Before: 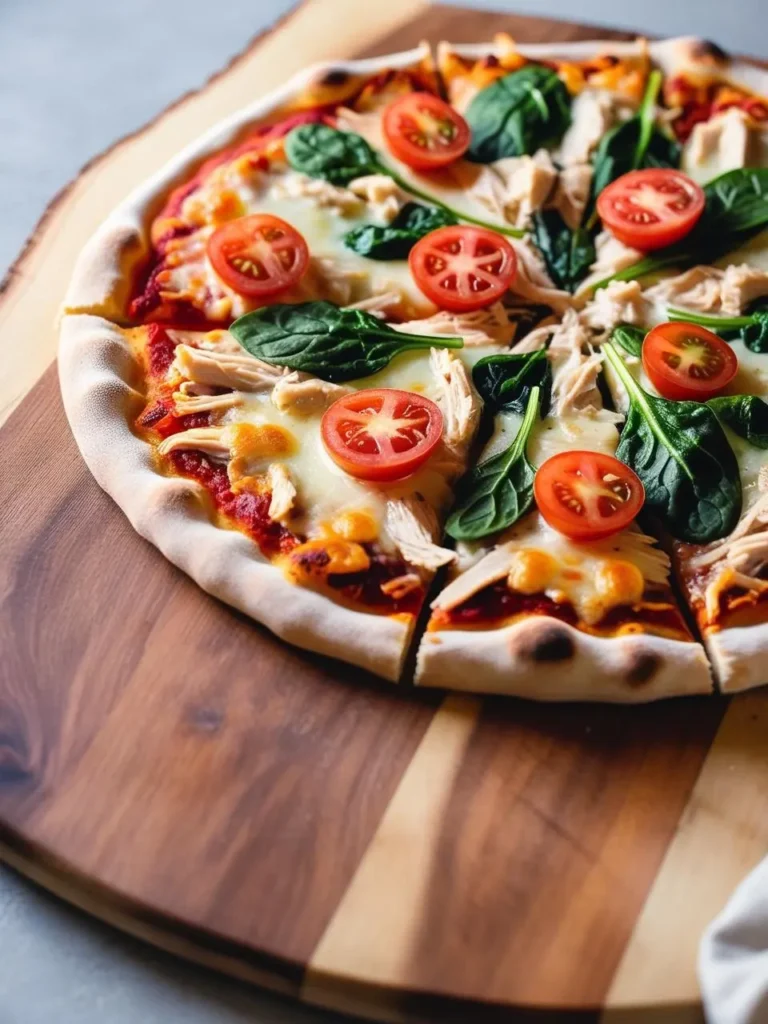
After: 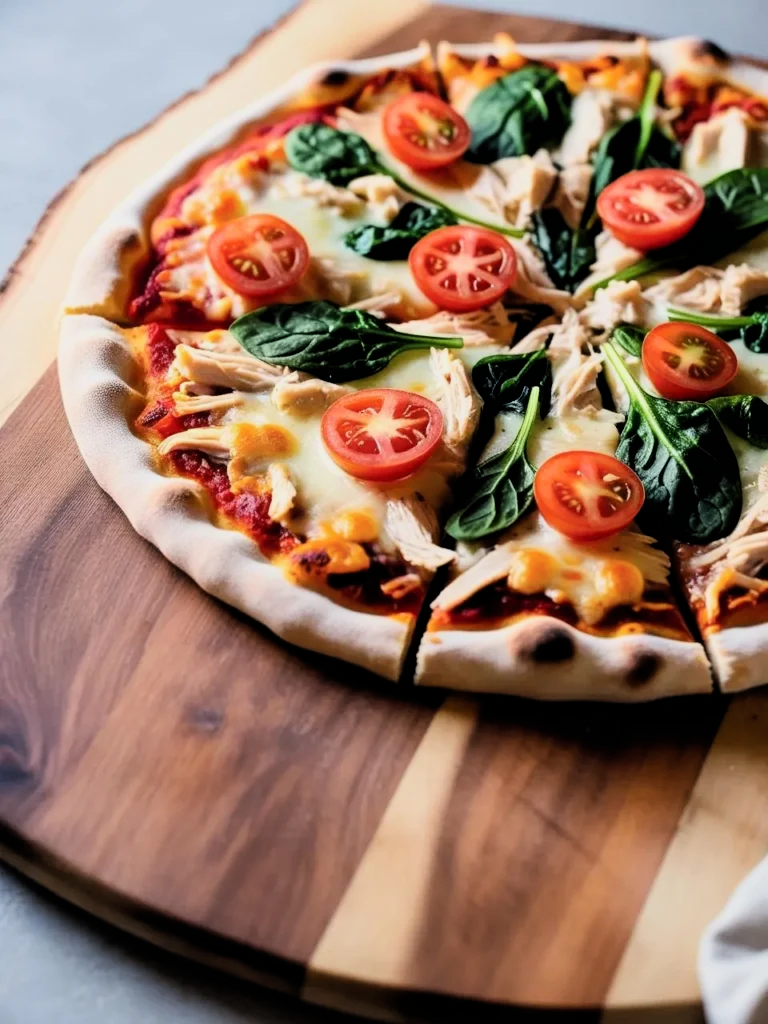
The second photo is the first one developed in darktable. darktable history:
filmic rgb: black relative exposure -16 EV, white relative exposure 6.27 EV, threshold 5.98 EV, hardness 5.07, contrast 1.344, color science v6 (2022), enable highlight reconstruction true
